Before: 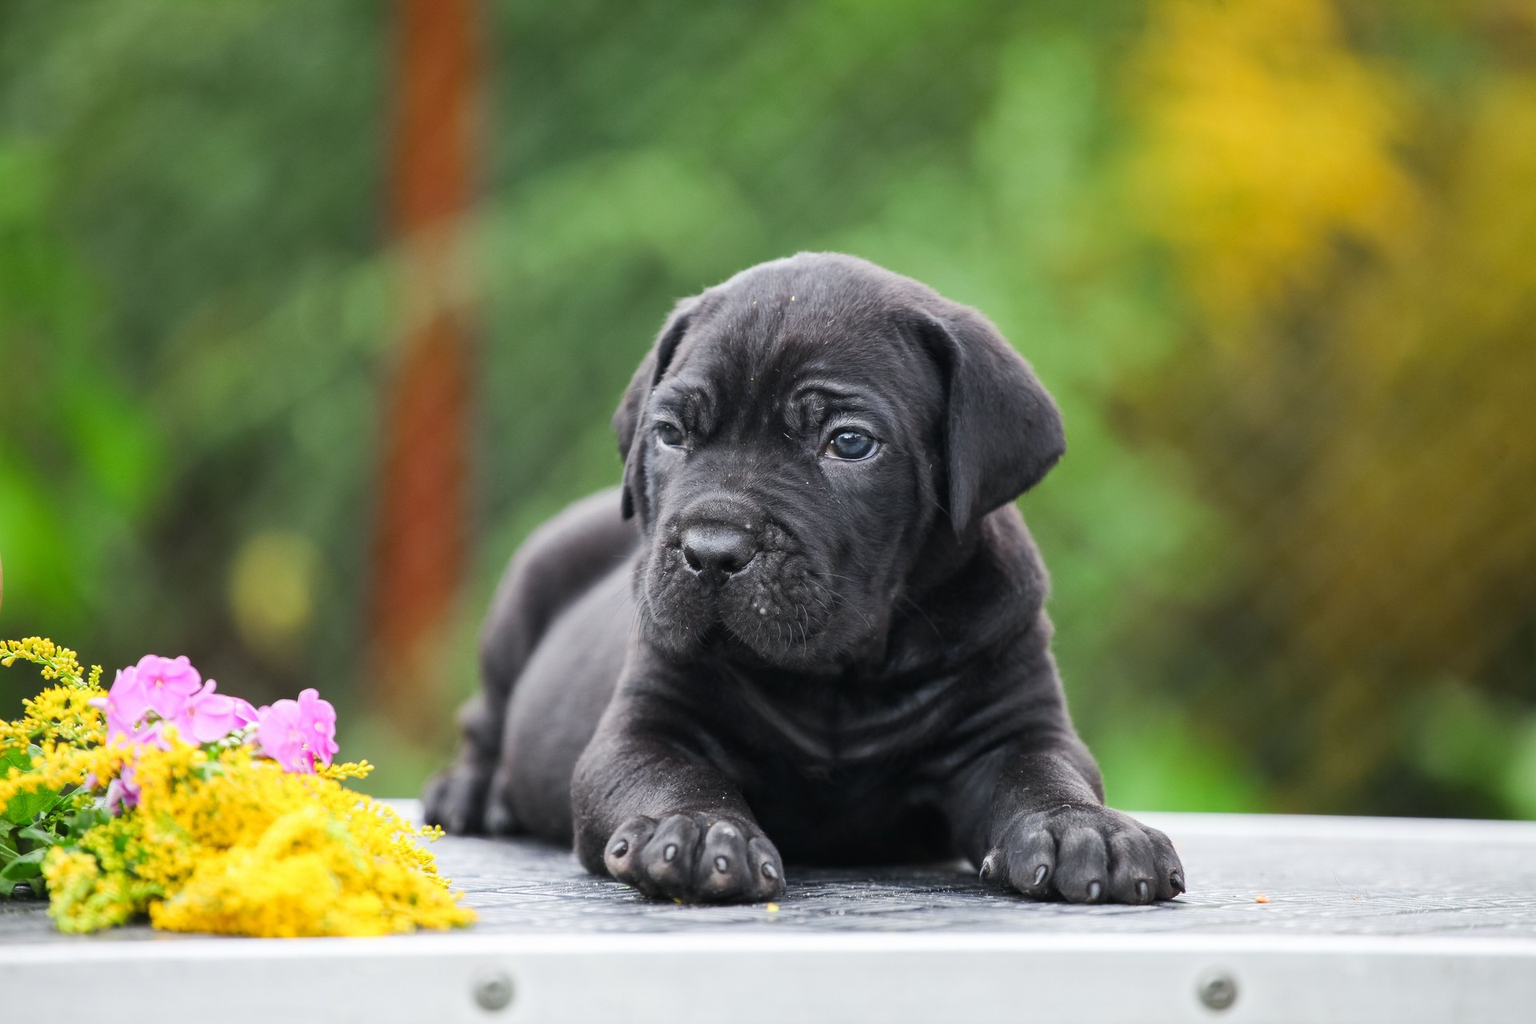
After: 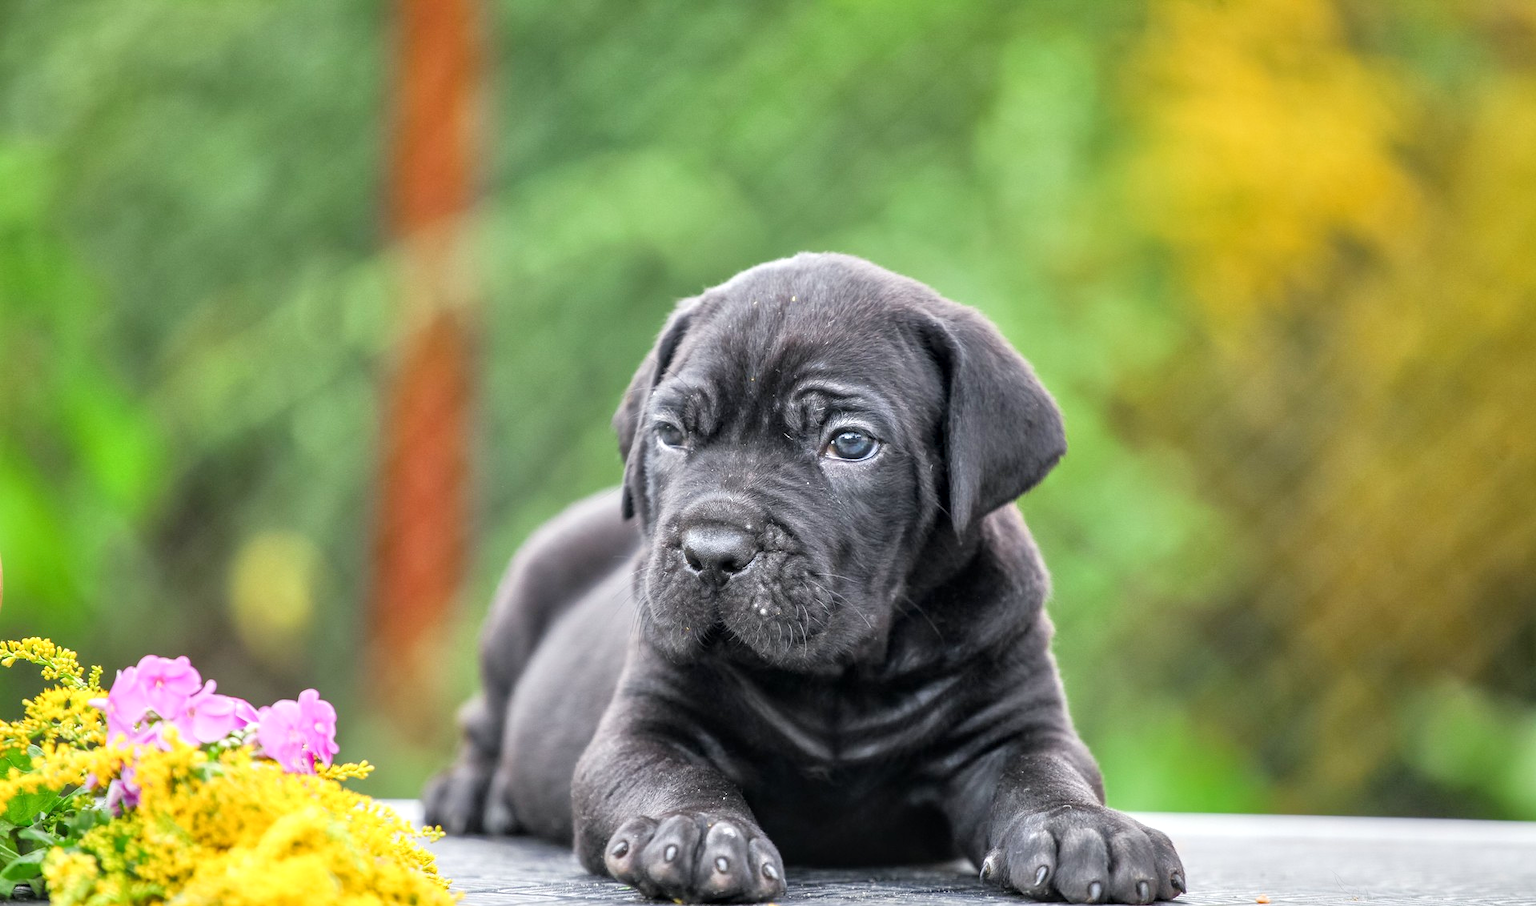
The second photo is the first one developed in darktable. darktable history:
tone equalizer: -7 EV 0.15 EV, -6 EV 0.6 EV, -5 EV 1.15 EV, -4 EV 1.33 EV, -3 EV 1.15 EV, -2 EV 0.6 EV, -1 EV 0.15 EV, mask exposure compensation -0.5 EV
local contrast: on, module defaults
crop and rotate: top 0%, bottom 11.49%
